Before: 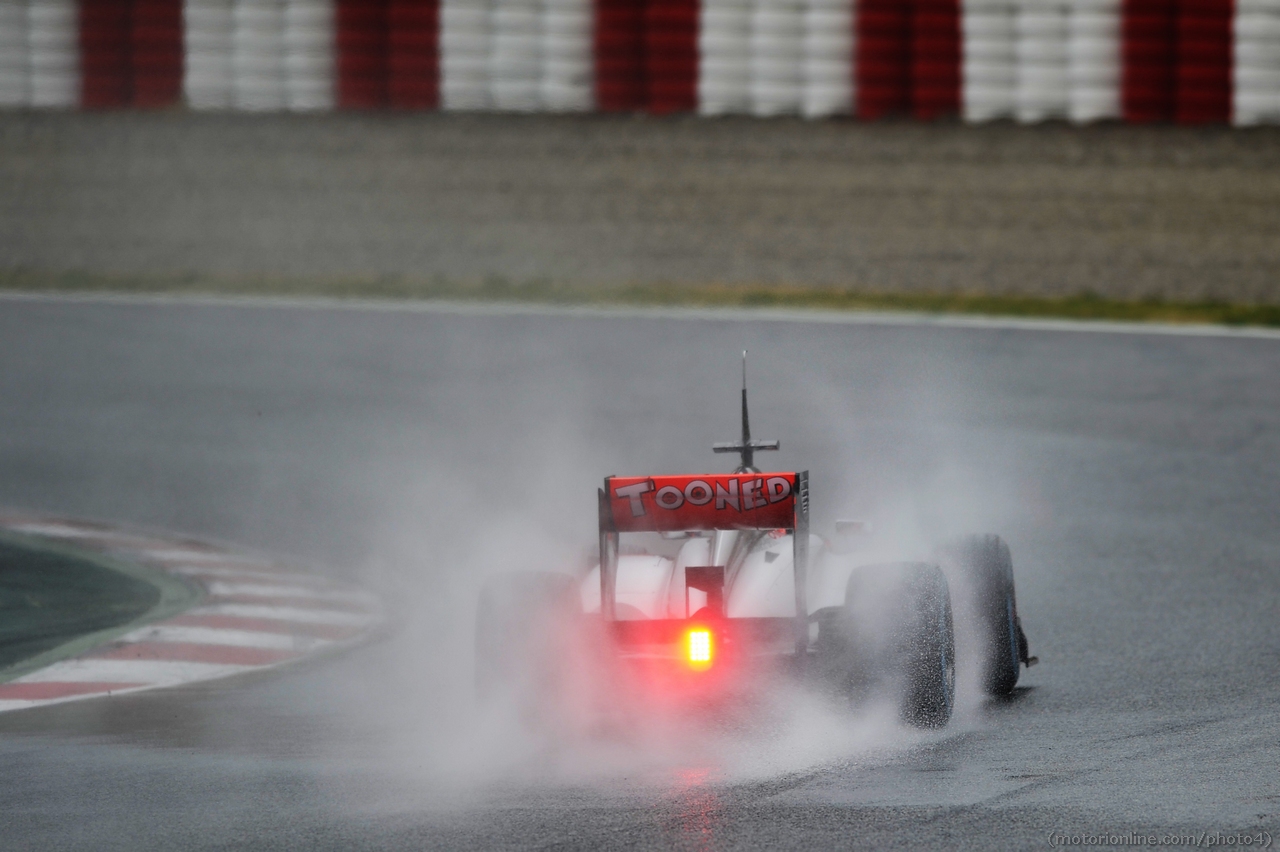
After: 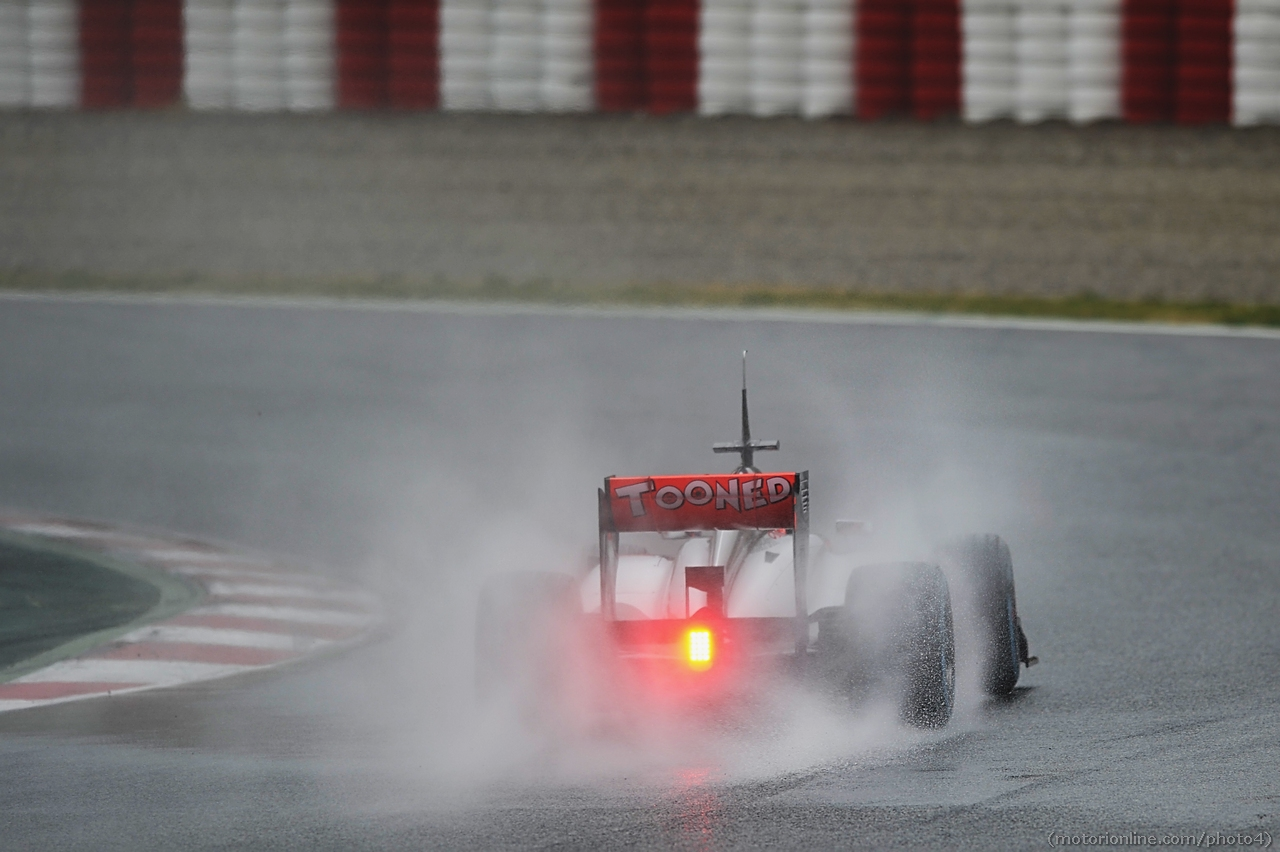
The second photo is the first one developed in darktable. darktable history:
sharpen: on, module defaults
exposure: black level correction -0.062, exposure -0.05 EV
